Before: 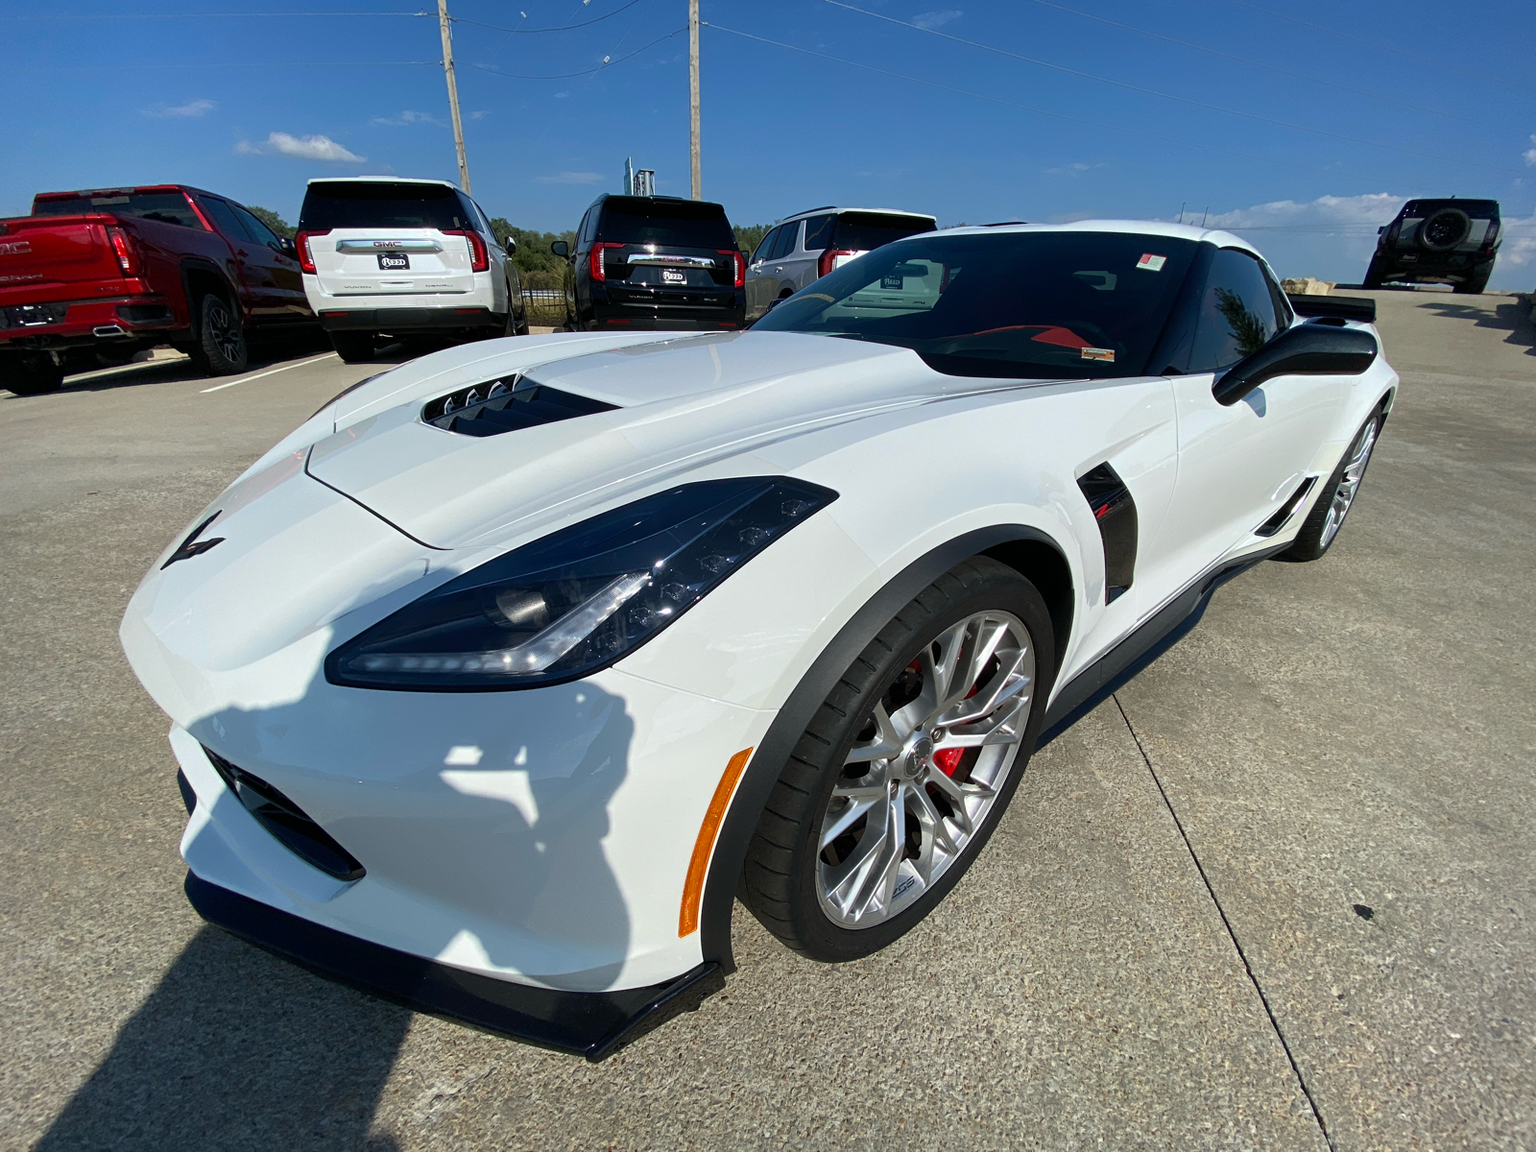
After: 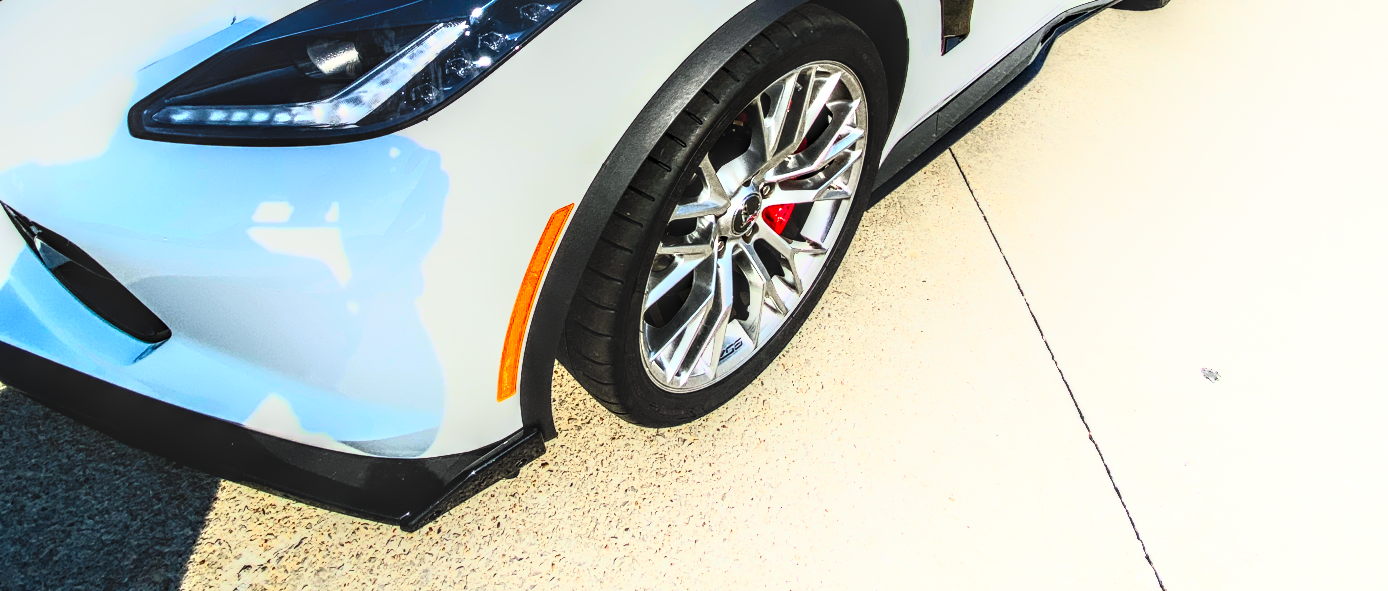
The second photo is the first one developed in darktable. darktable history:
filmic rgb: black relative exposure -5.05 EV, white relative exposure 3.99 EV, hardness 2.88, contrast 1.299, highlights saturation mix -30.75%
exposure: black level correction 0, exposure 0.393 EV, compensate exposure bias true, compensate highlight preservation false
shadows and highlights: shadows -21.43, highlights 98.58, soften with gaussian
crop and rotate: left 13.245%, top 47.971%, bottom 2.771%
contrast brightness saturation: contrast 0.84, brightness 0.601, saturation 0.583
local contrast: highlights 4%, shadows 6%, detail 181%
color balance rgb: power › chroma 0.695%, power › hue 60°, linear chroma grading › global chroma 14.587%, perceptual saturation grading › global saturation 0.562%, global vibrance 20%
